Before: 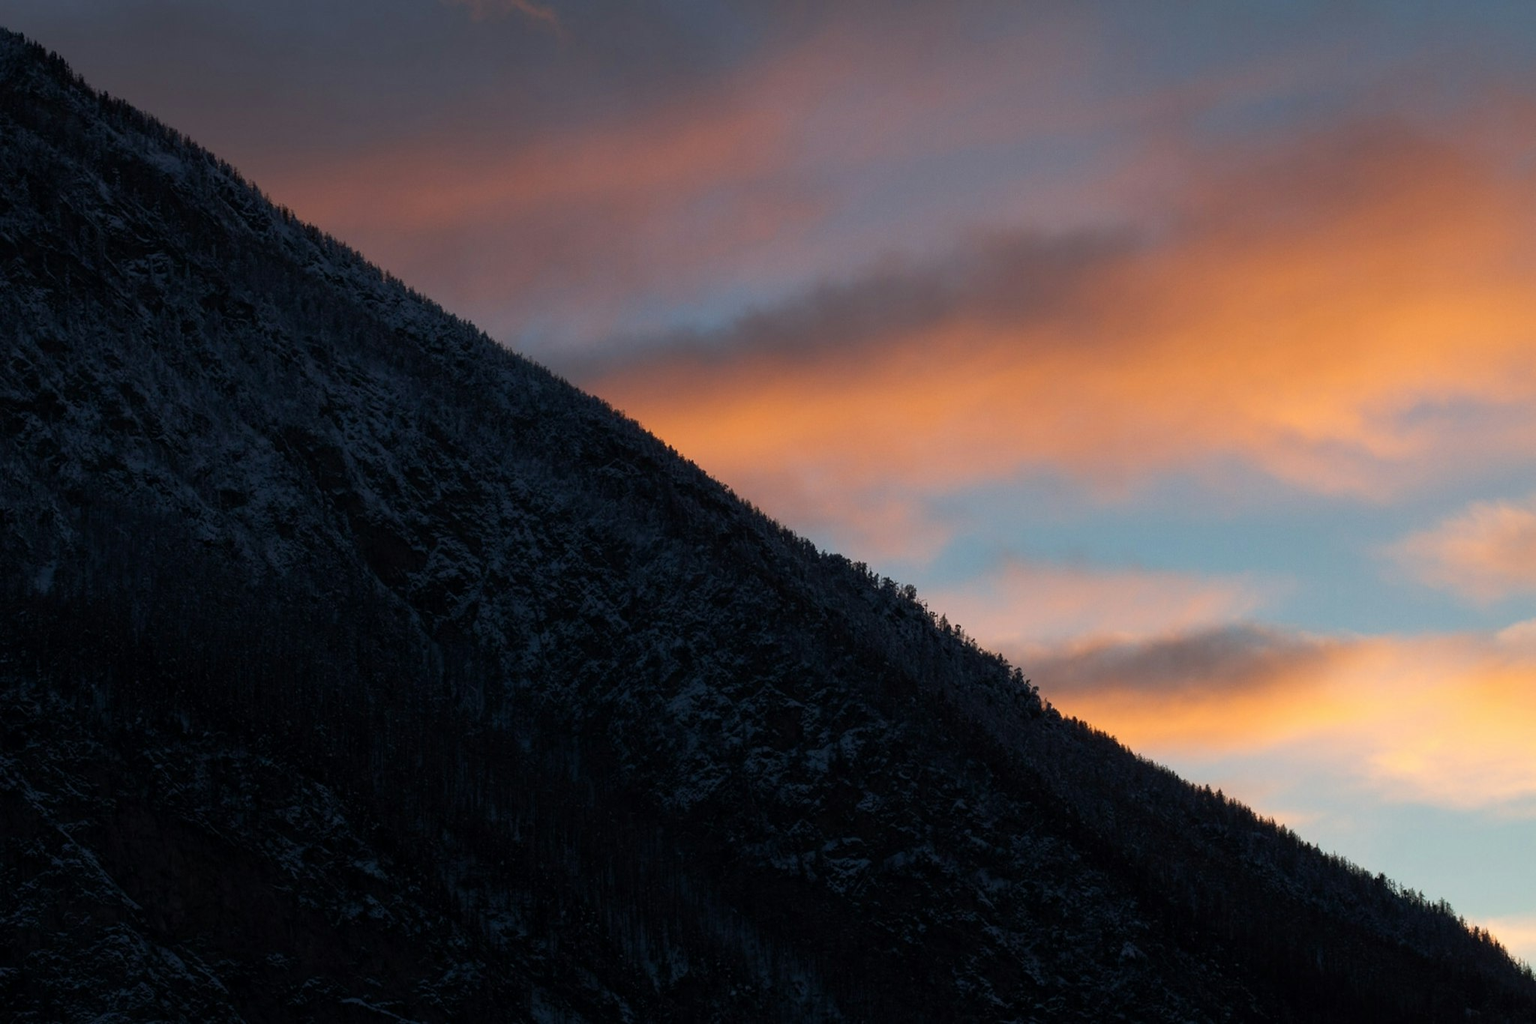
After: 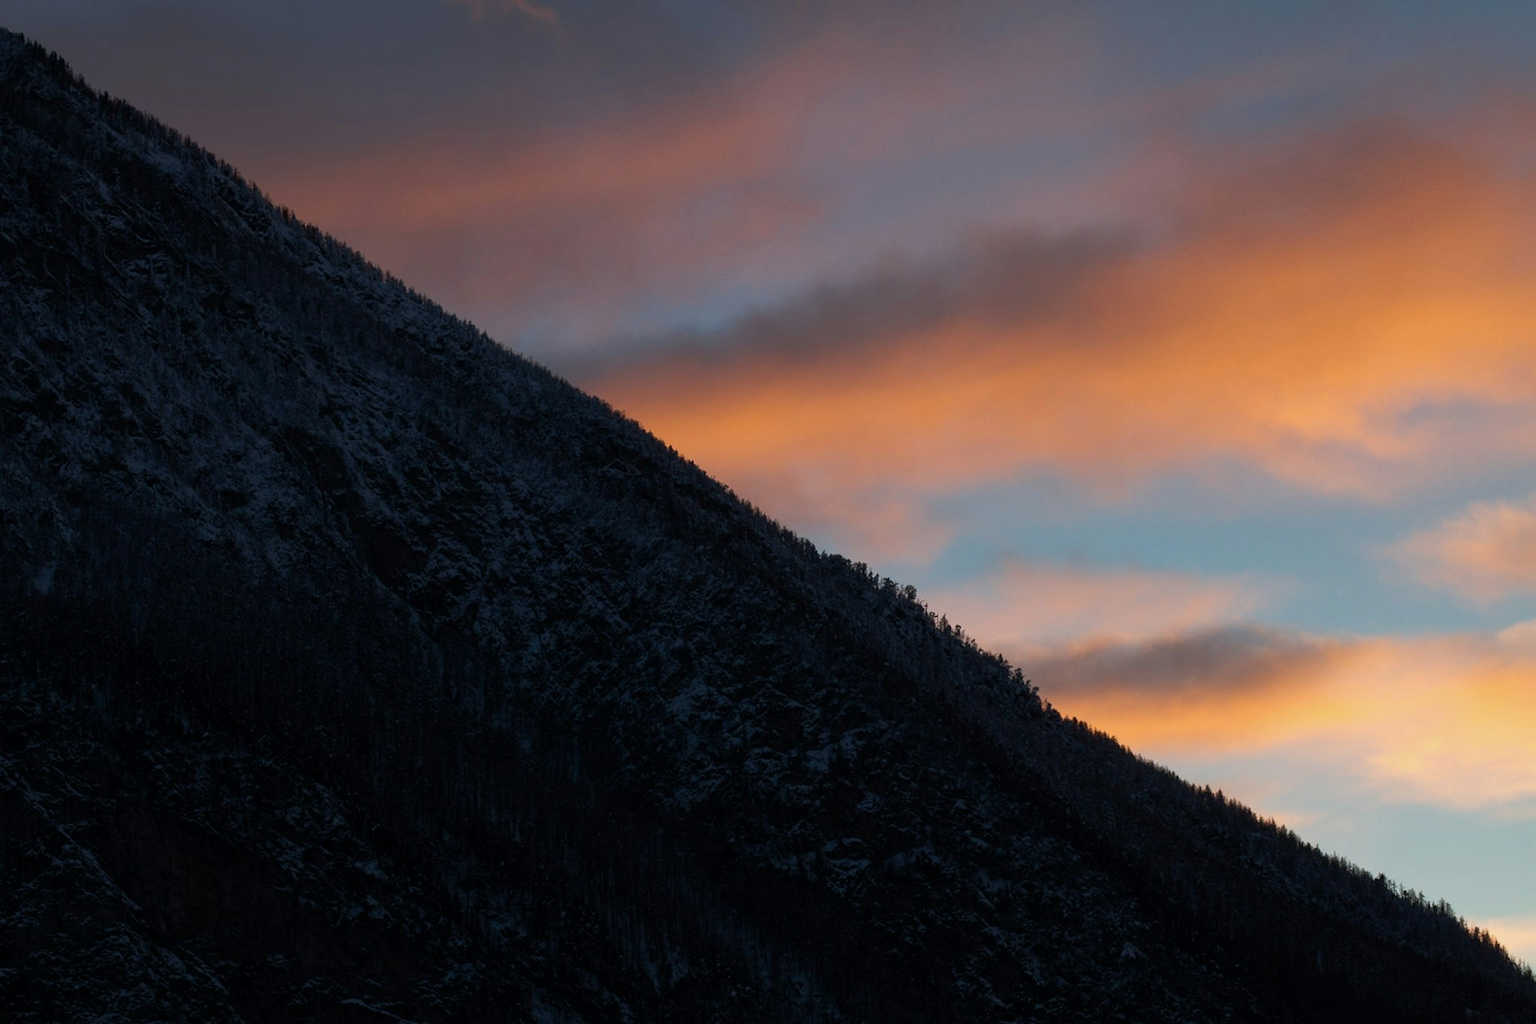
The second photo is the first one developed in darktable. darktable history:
exposure: exposure -0.144 EV, compensate highlight preservation false
